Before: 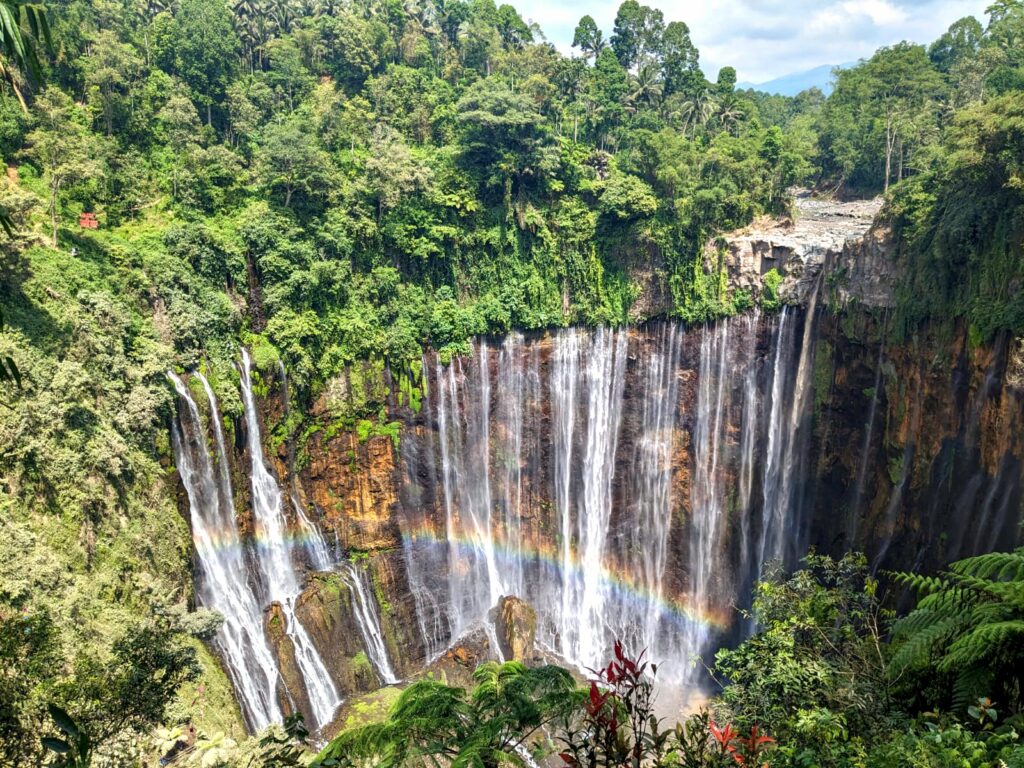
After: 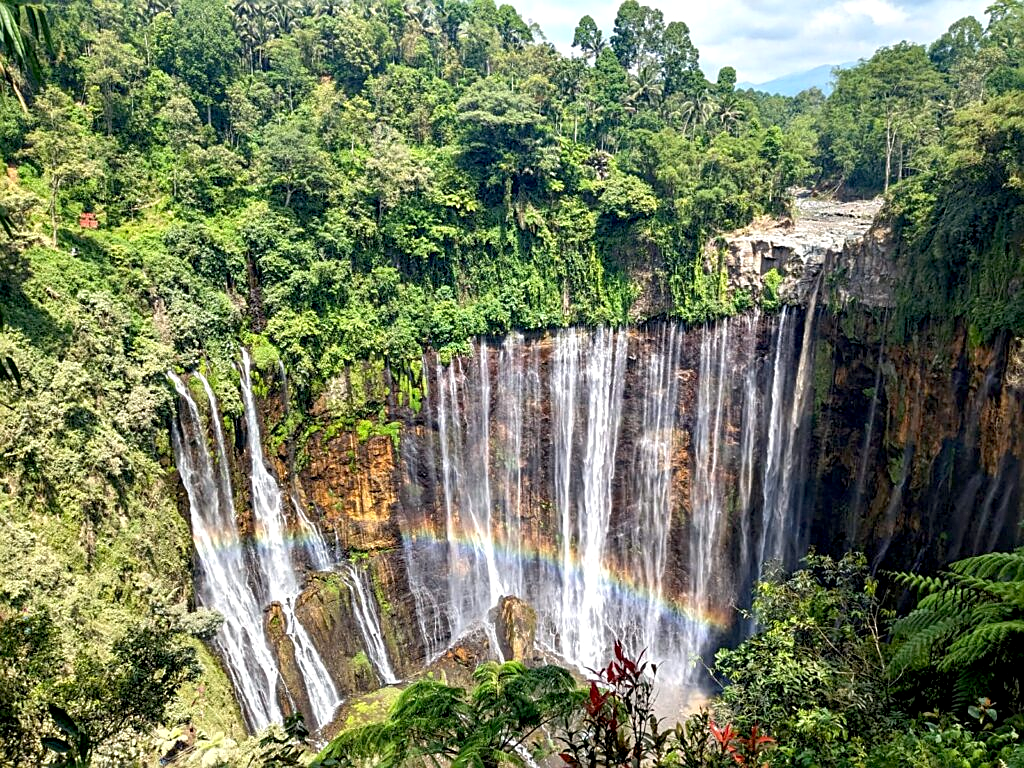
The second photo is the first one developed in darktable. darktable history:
sharpen: on, module defaults
exposure: black level correction 0.007, exposure 0.103 EV, compensate highlight preservation false
